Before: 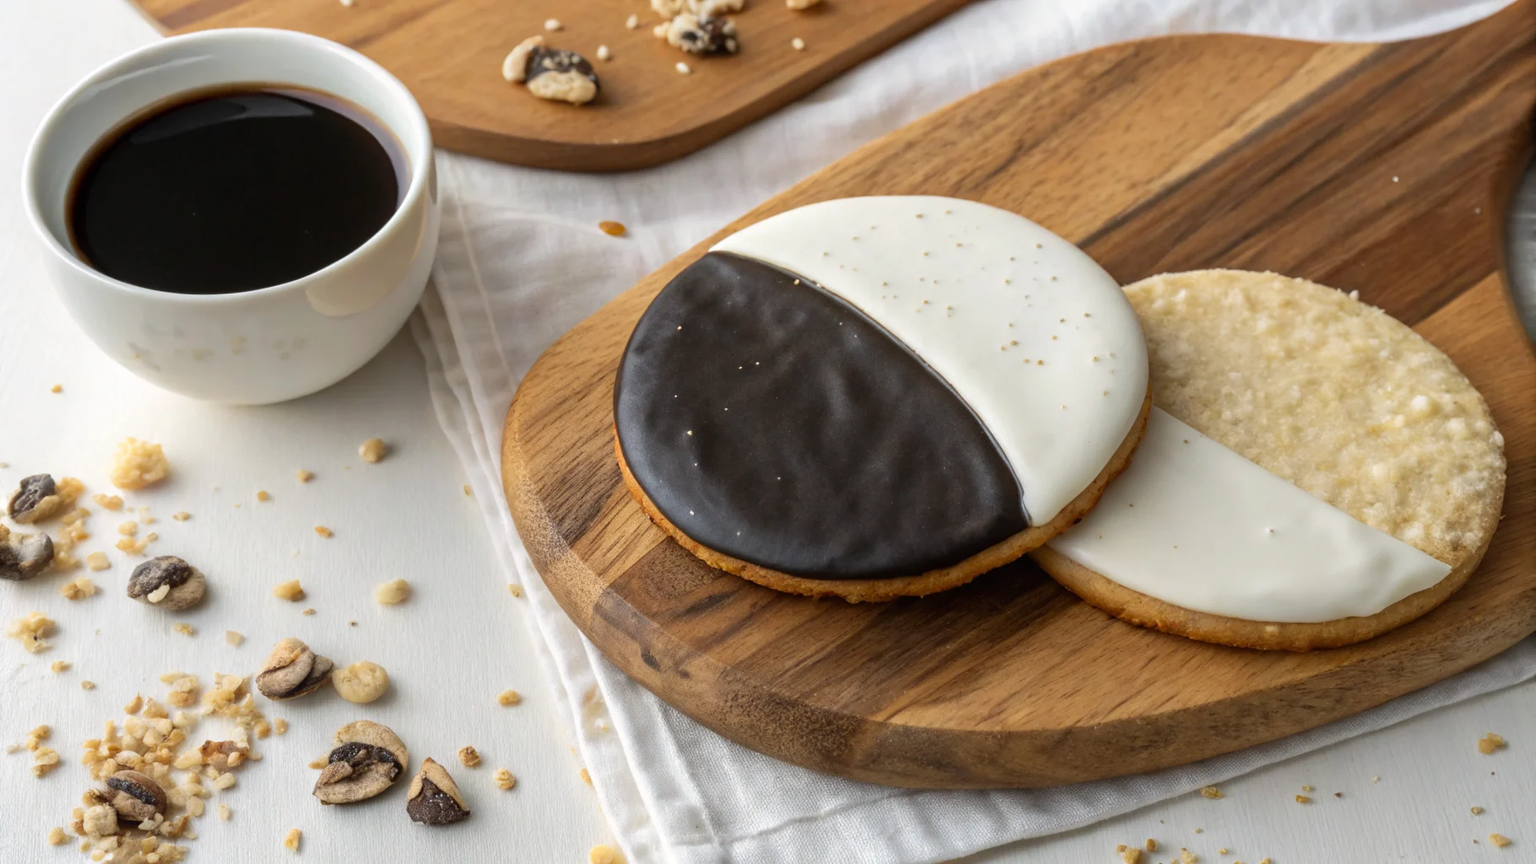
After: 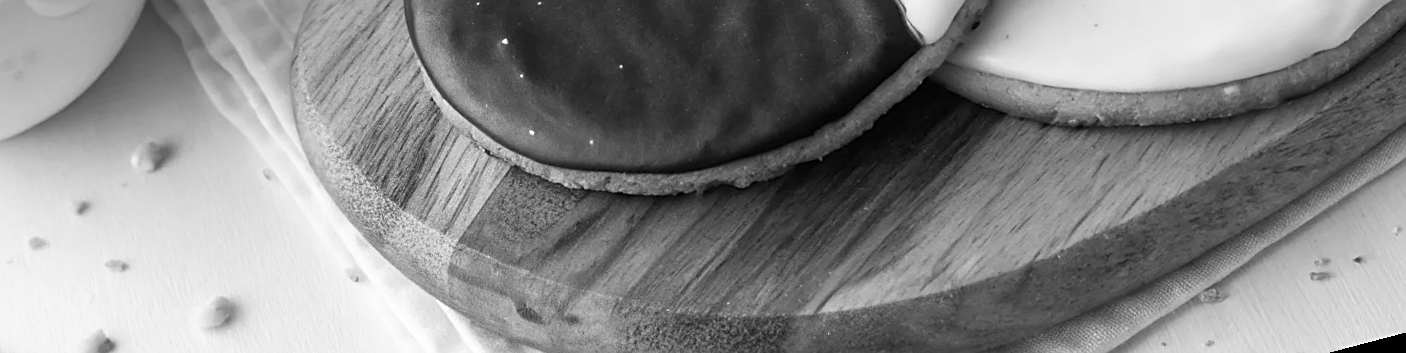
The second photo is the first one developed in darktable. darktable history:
crop and rotate: left 13.306%, top 48.129%, bottom 2.928%
monochrome: on, module defaults
rotate and perspective: rotation -14.8°, crop left 0.1, crop right 0.903, crop top 0.25, crop bottom 0.748
base curve: curves: ch0 [(0, 0) (0.688, 0.865) (1, 1)], preserve colors none
sharpen: on, module defaults
